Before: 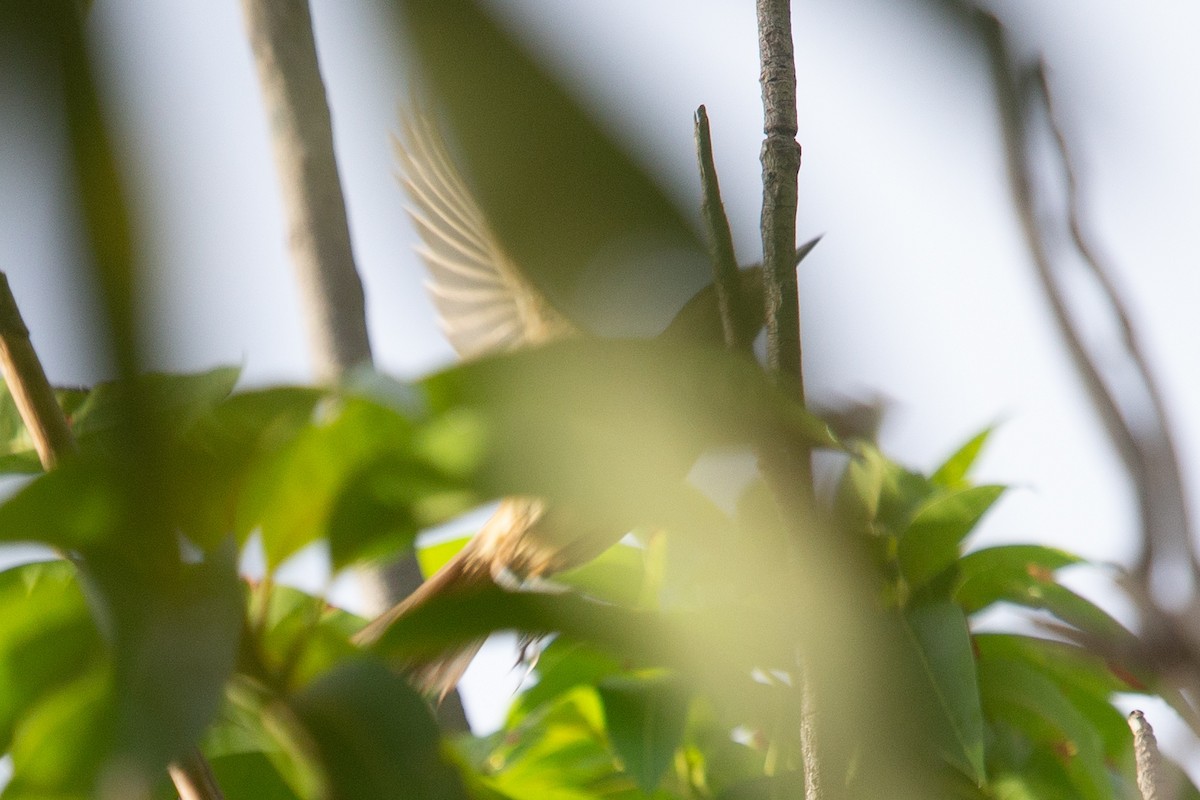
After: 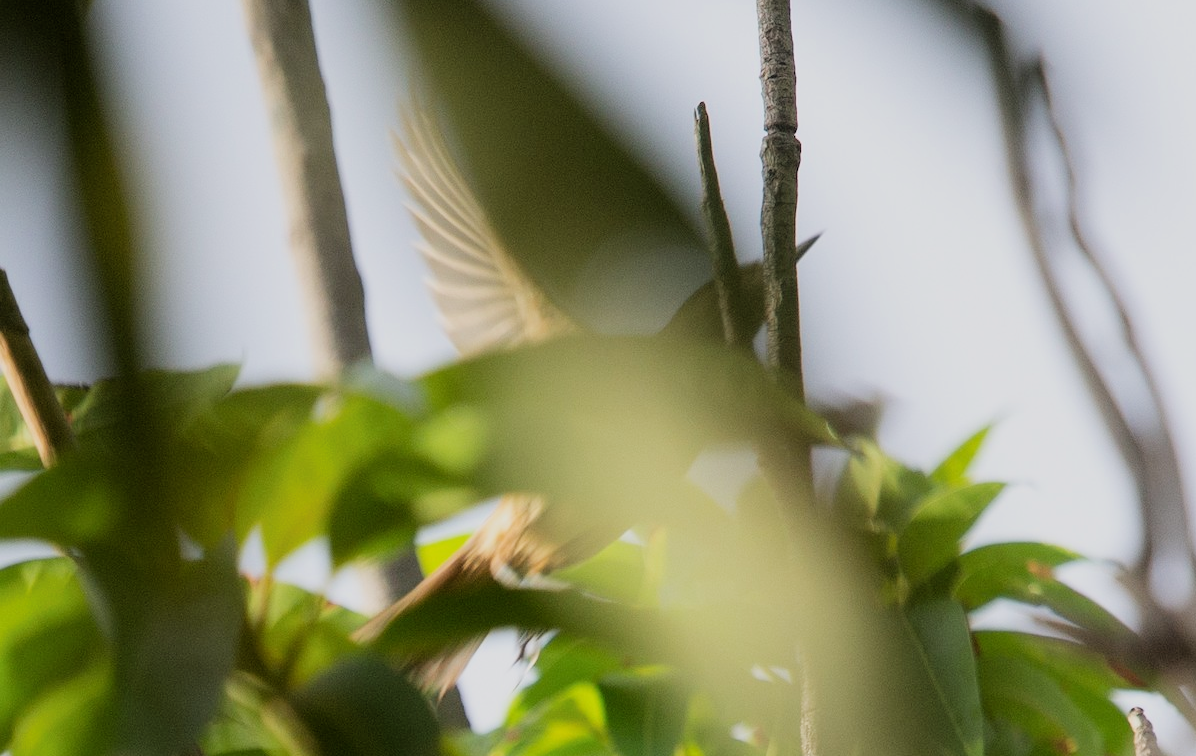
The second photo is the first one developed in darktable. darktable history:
crop: top 0.448%, right 0.264%, bottom 5.045%
filmic rgb: black relative exposure -5 EV, hardness 2.88, contrast 1.2
